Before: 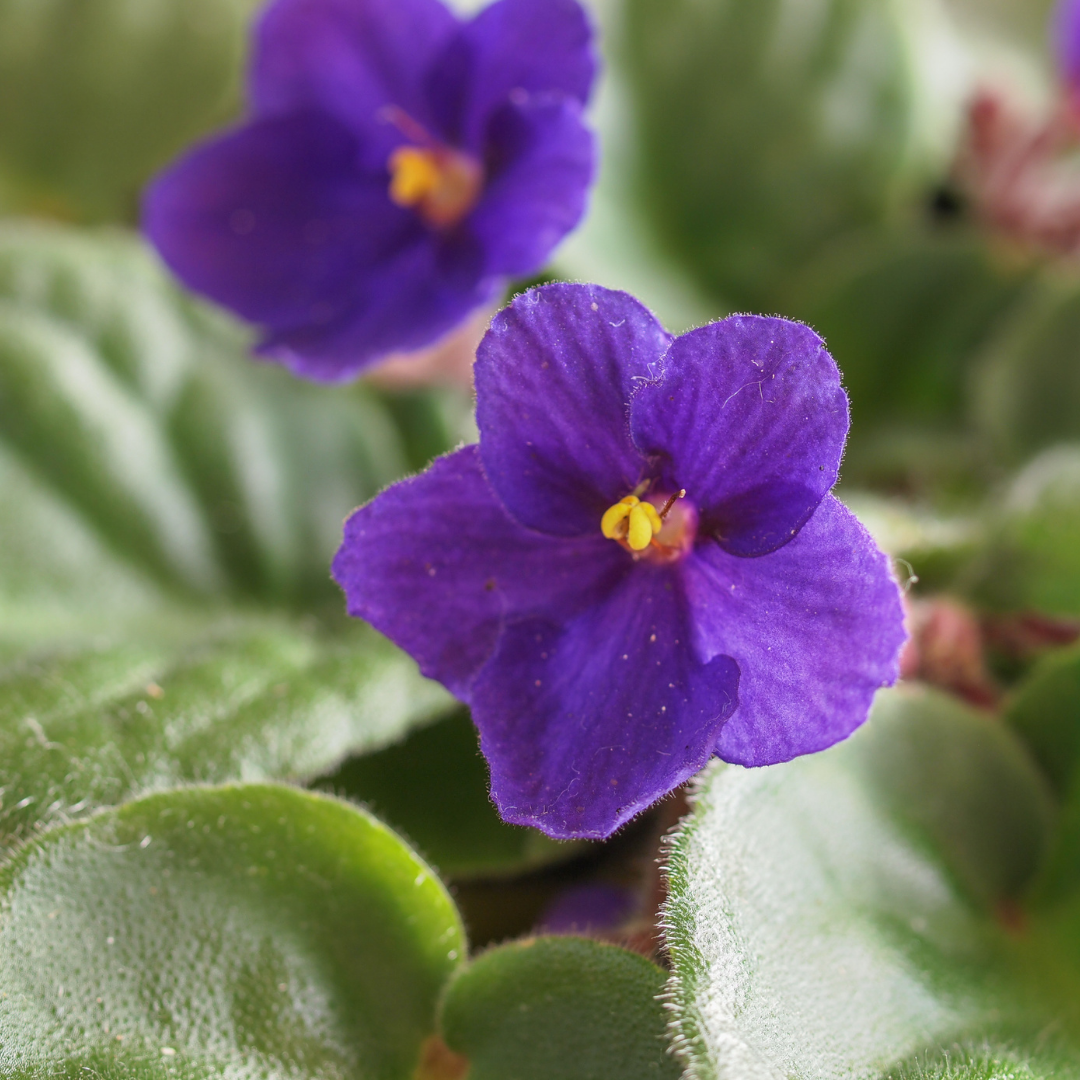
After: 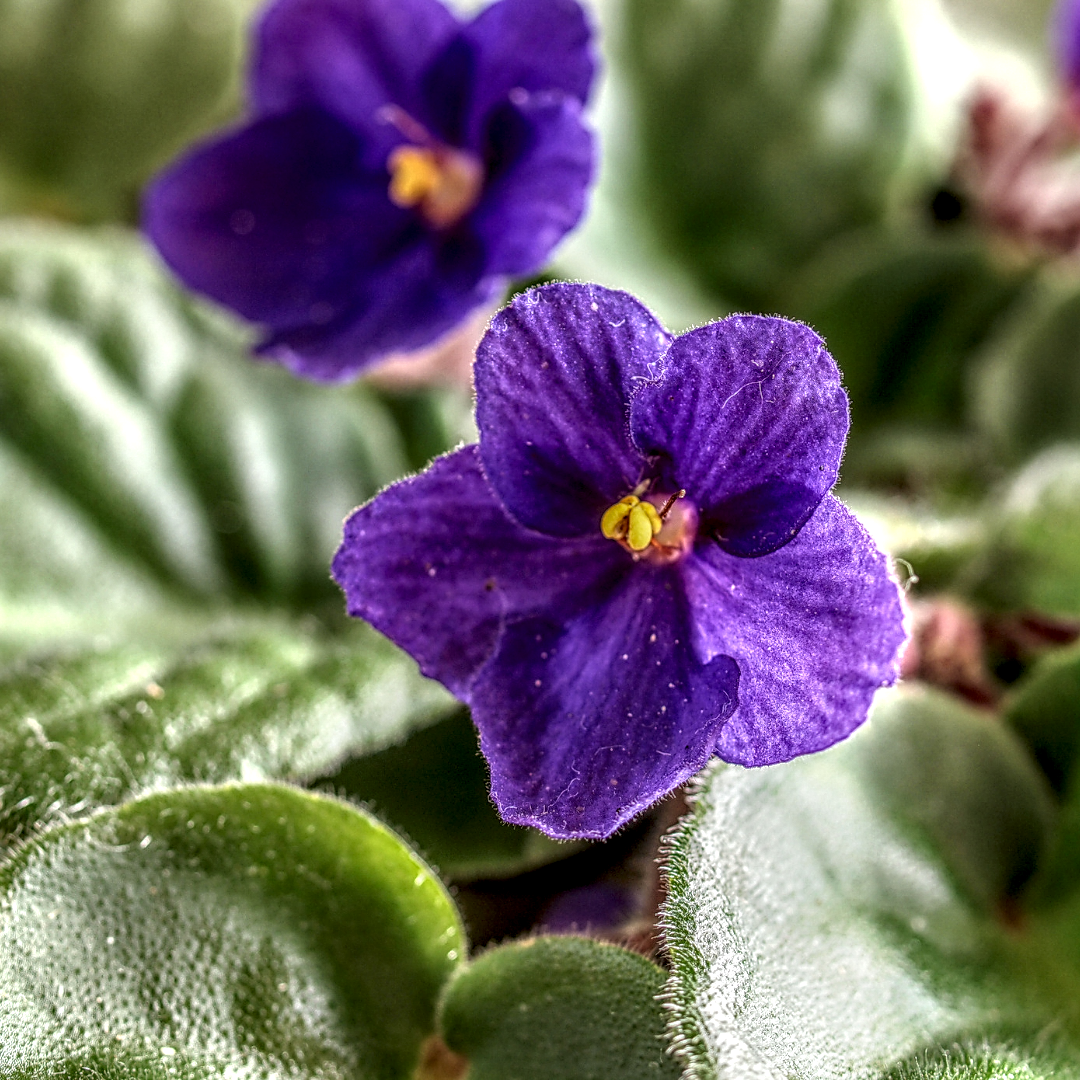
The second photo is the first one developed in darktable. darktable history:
sharpen: on, module defaults
local contrast: highlights 0%, shadows 0%, detail 300%, midtone range 0.3
